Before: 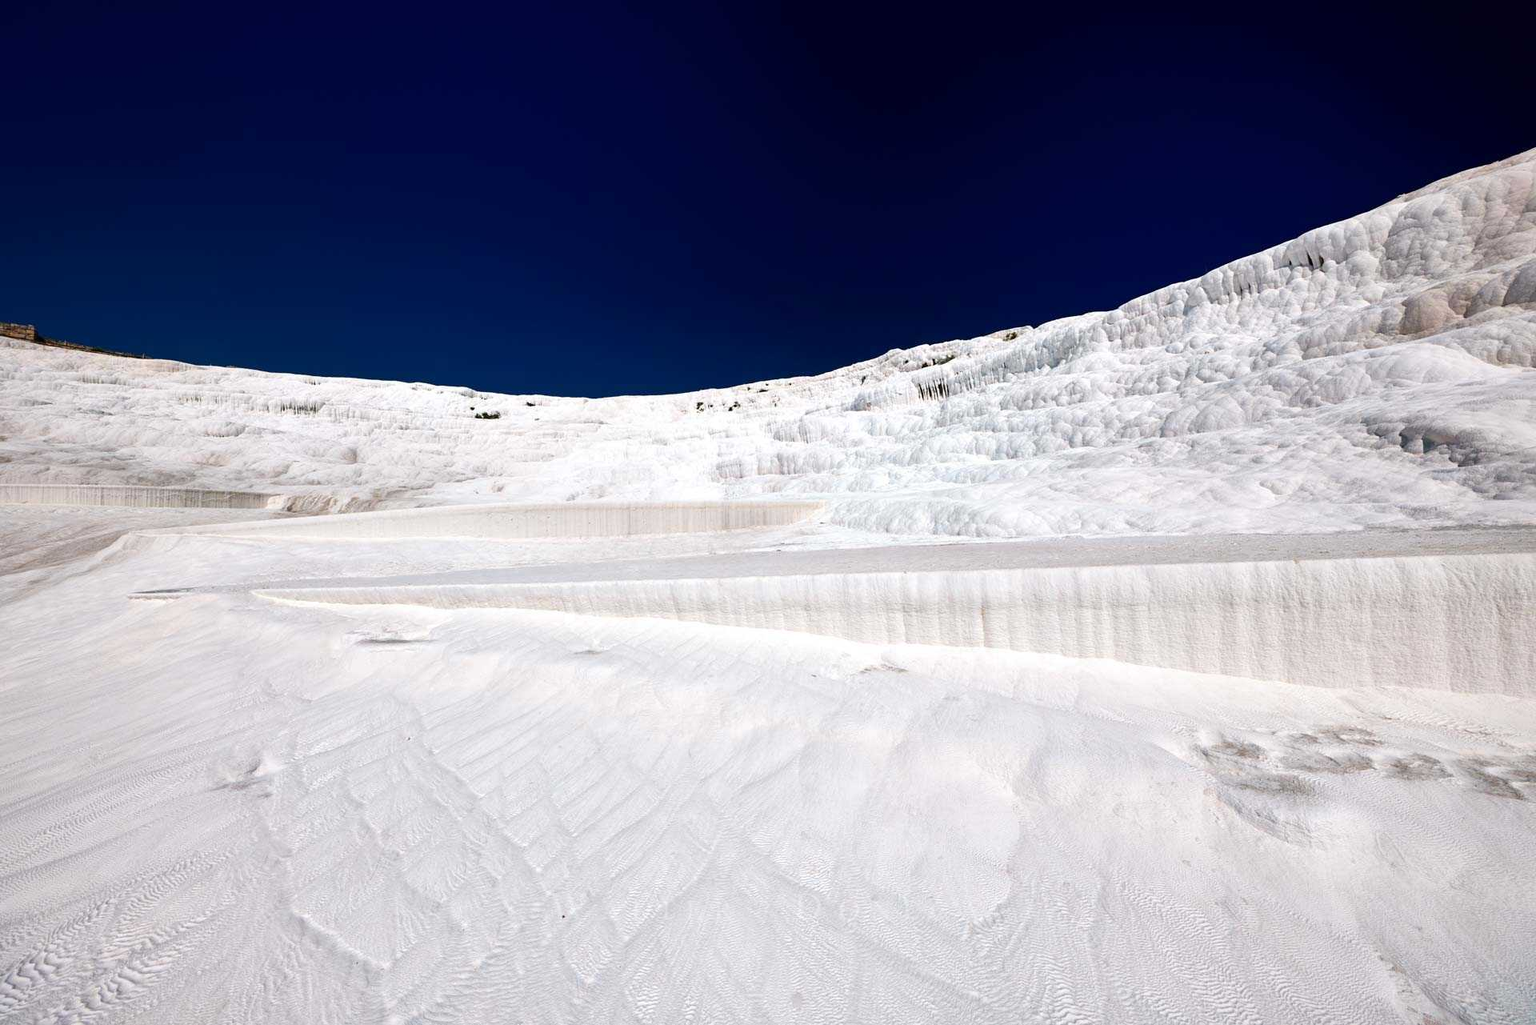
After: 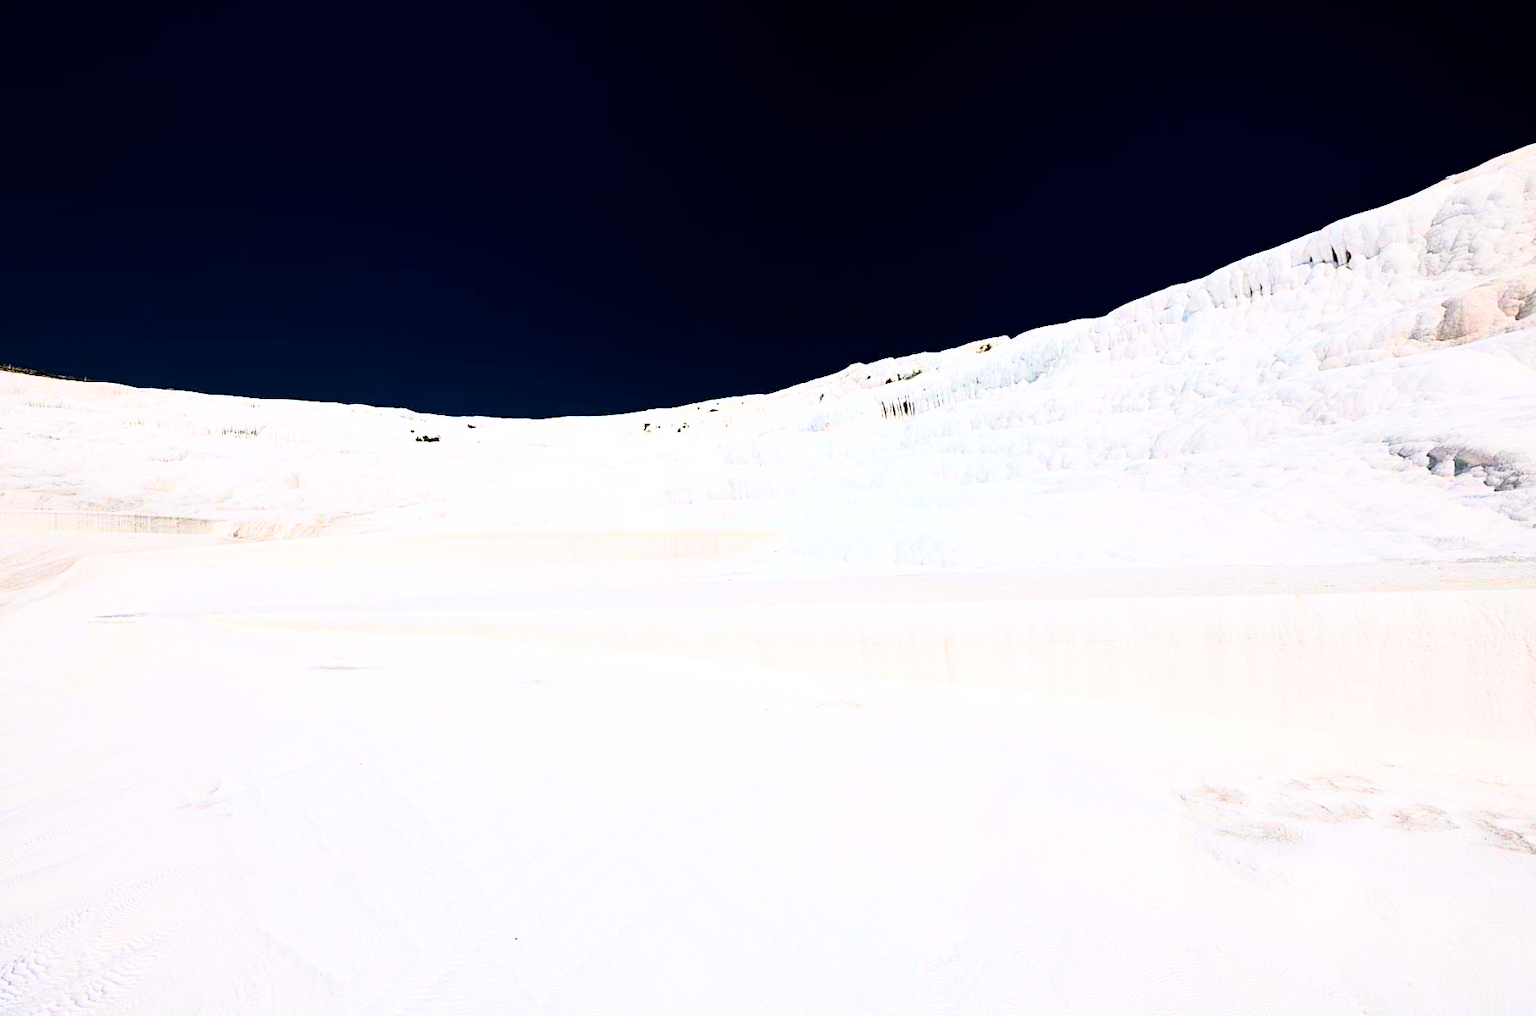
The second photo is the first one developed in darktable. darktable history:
contrast equalizer: y [[0.5, 0.486, 0.447, 0.446, 0.489, 0.5], [0.5 ×6], [0.5 ×6], [0 ×6], [0 ×6]]
rgb curve: curves: ch0 [(0, 0) (0.21, 0.15) (0.24, 0.21) (0.5, 0.75) (0.75, 0.96) (0.89, 0.99) (1, 1)]; ch1 [(0, 0.02) (0.21, 0.13) (0.25, 0.2) (0.5, 0.67) (0.75, 0.9) (0.89, 0.97) (1, 1)]; ch2 [(0, 0.02) (0.21, 0.13) (0.25, 0.2) (0.5, 0.67) (0.75, 0.9) (0.89, 0.97) (1, 1)], compensate middle gray true
rotate and perspective: rotation 0.062°, lens shift (vertical) 0.115, lens shift (horizontal) -0.133, crop left 0.047, crop right 0.94, crop top 0.061, crop bottom 0.94
